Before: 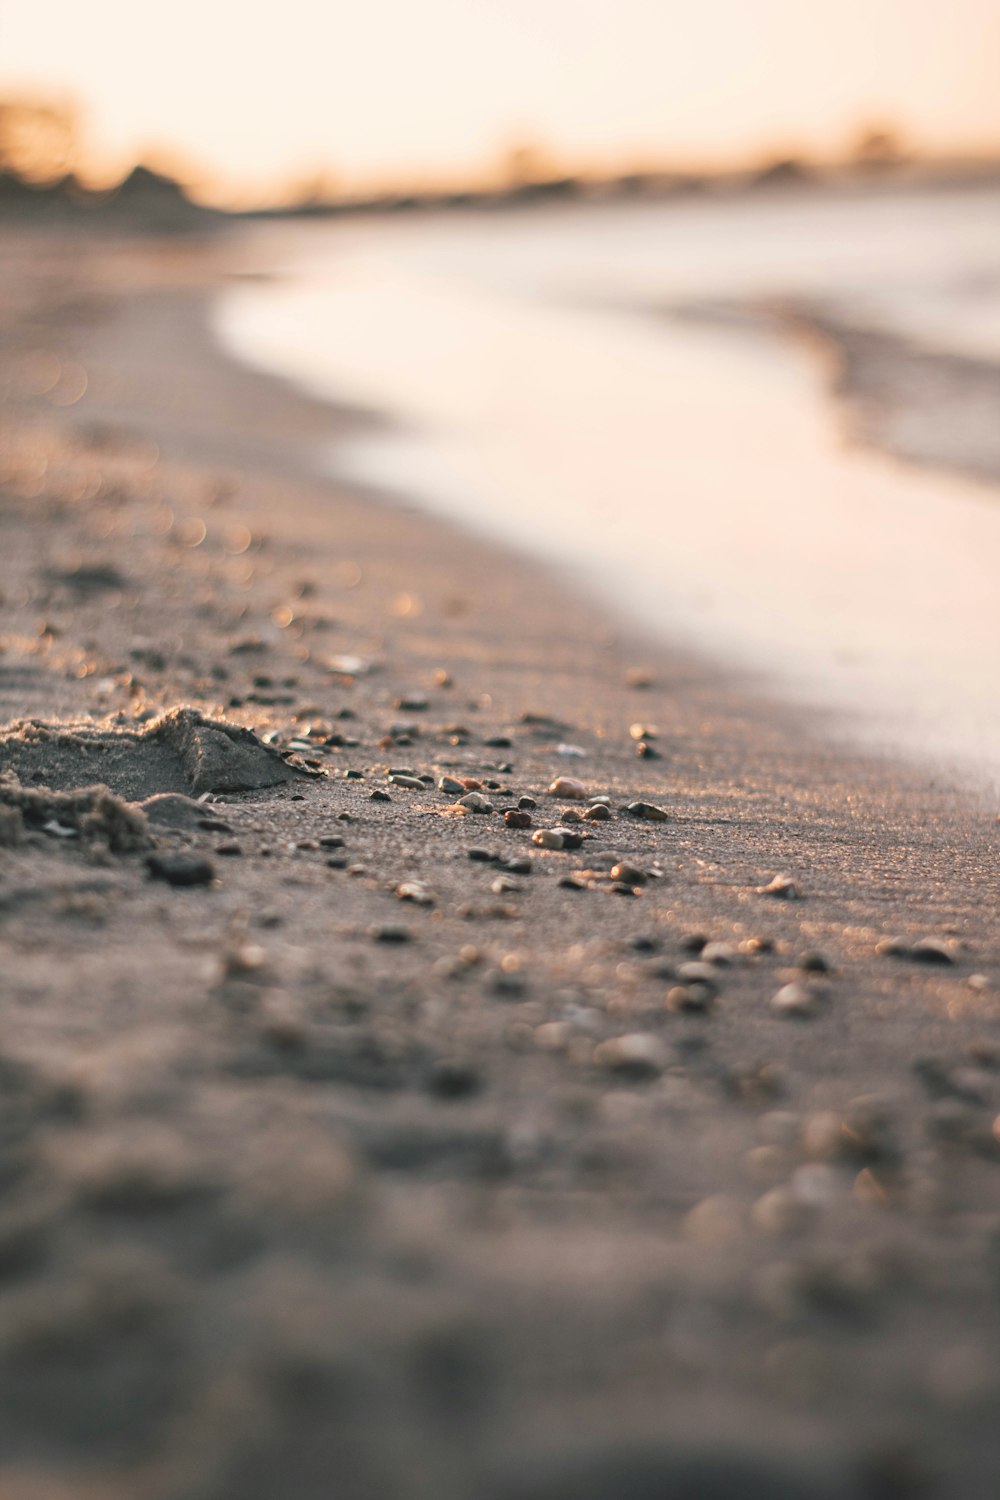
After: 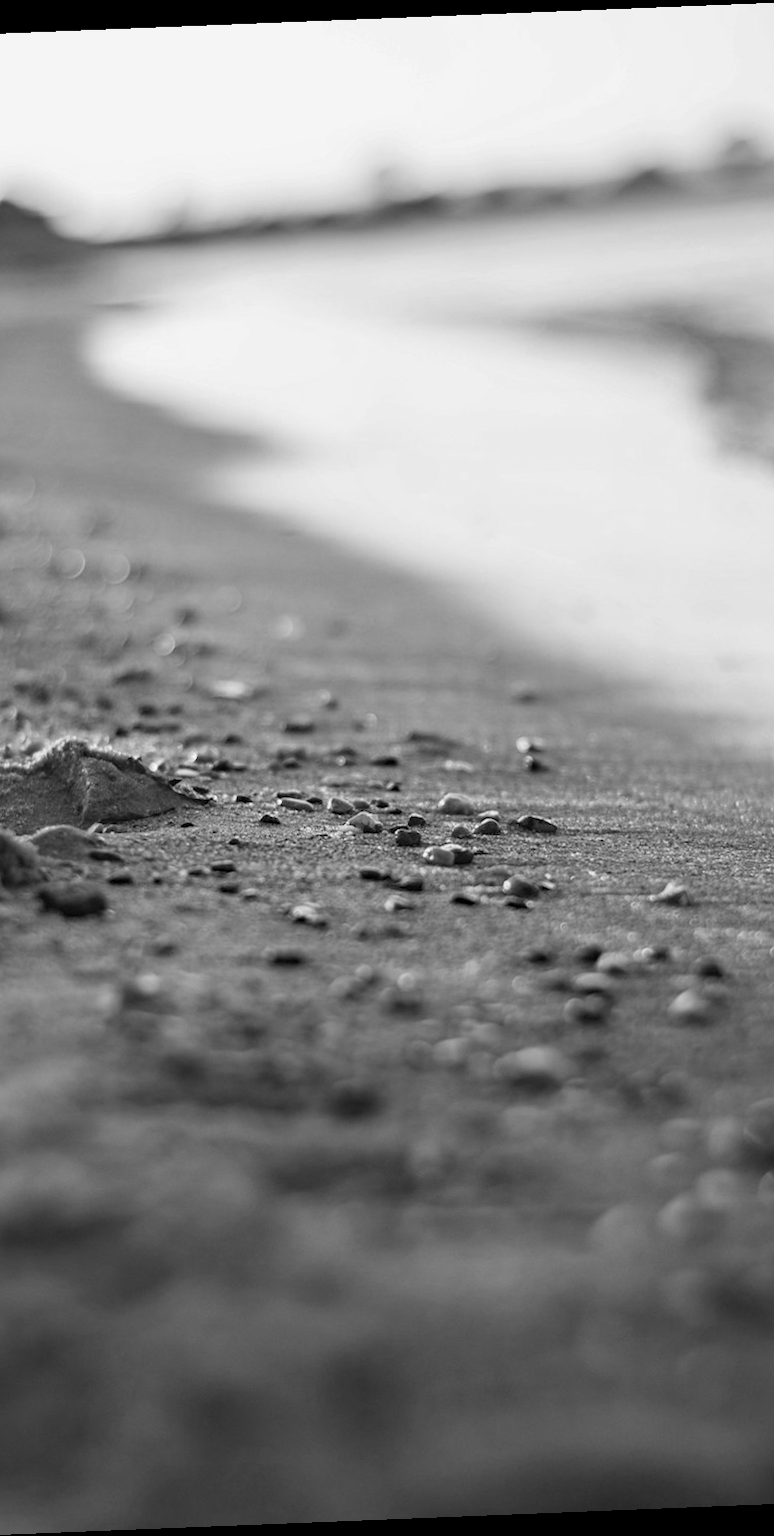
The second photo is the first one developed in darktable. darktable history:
monochrome: on, module defaults
crop: left 13.443%, right 13.31%
rotate and perspective: rotation -2.29°, automatic cropping off
haze removal: compatibility mode true, adaptive false
